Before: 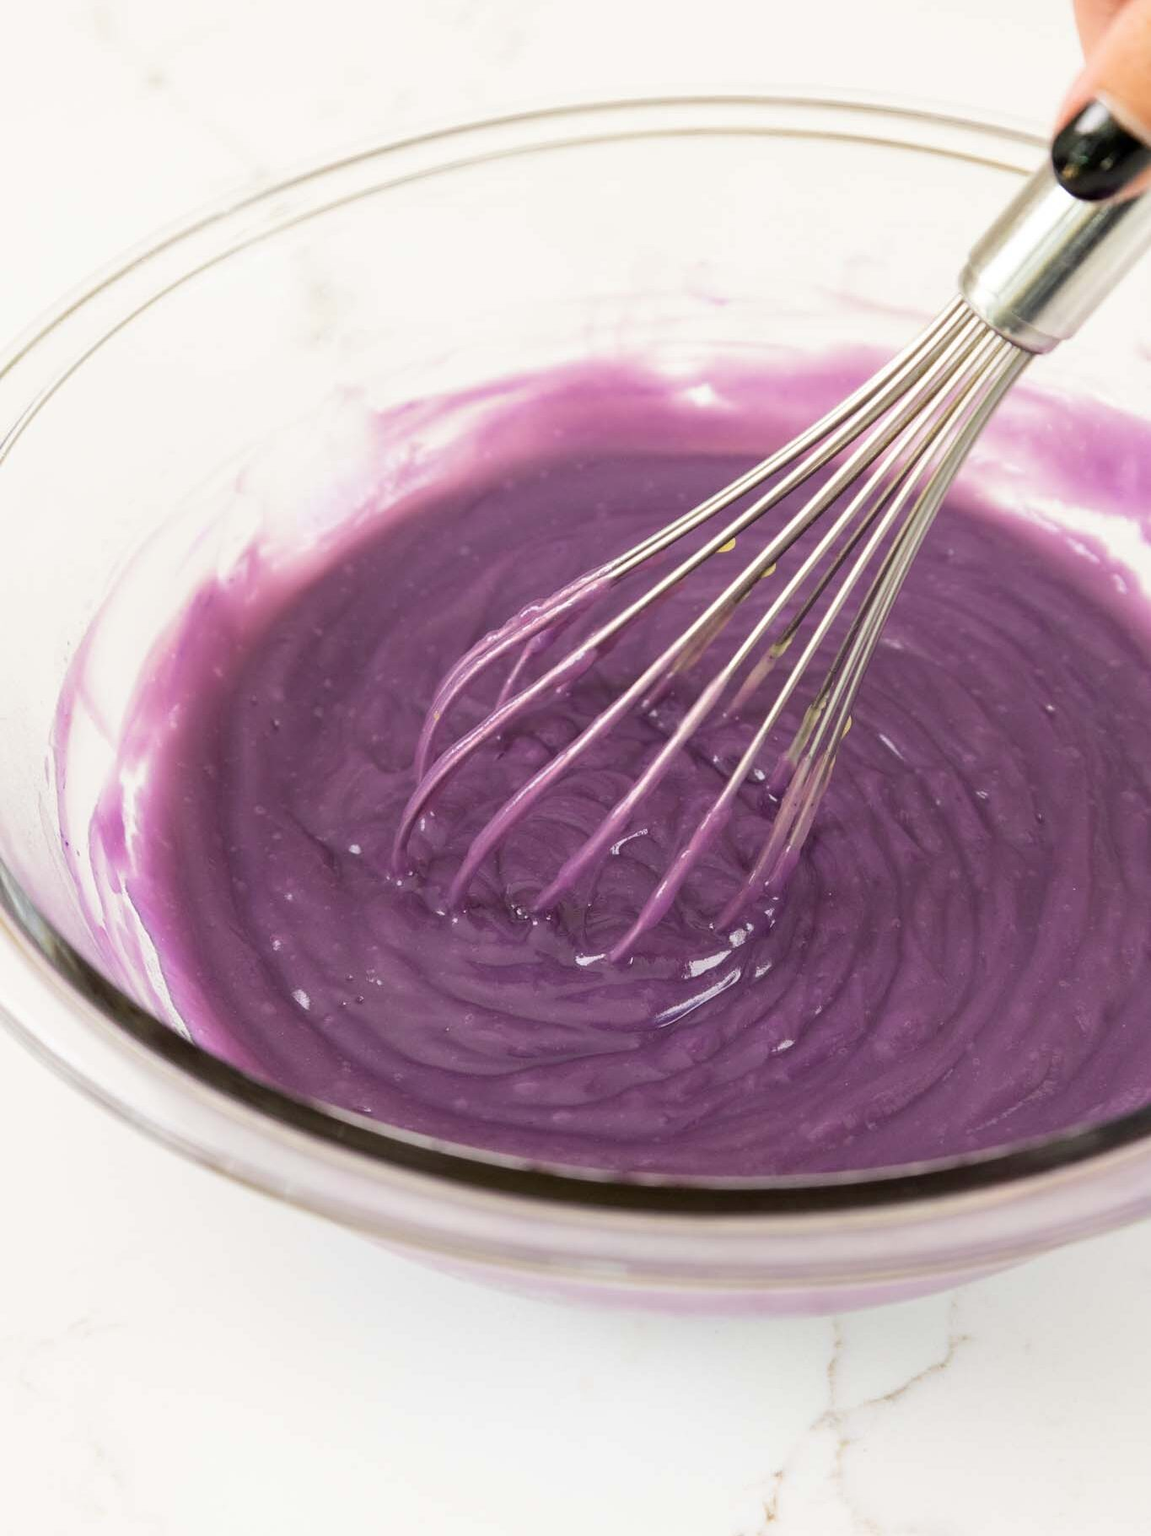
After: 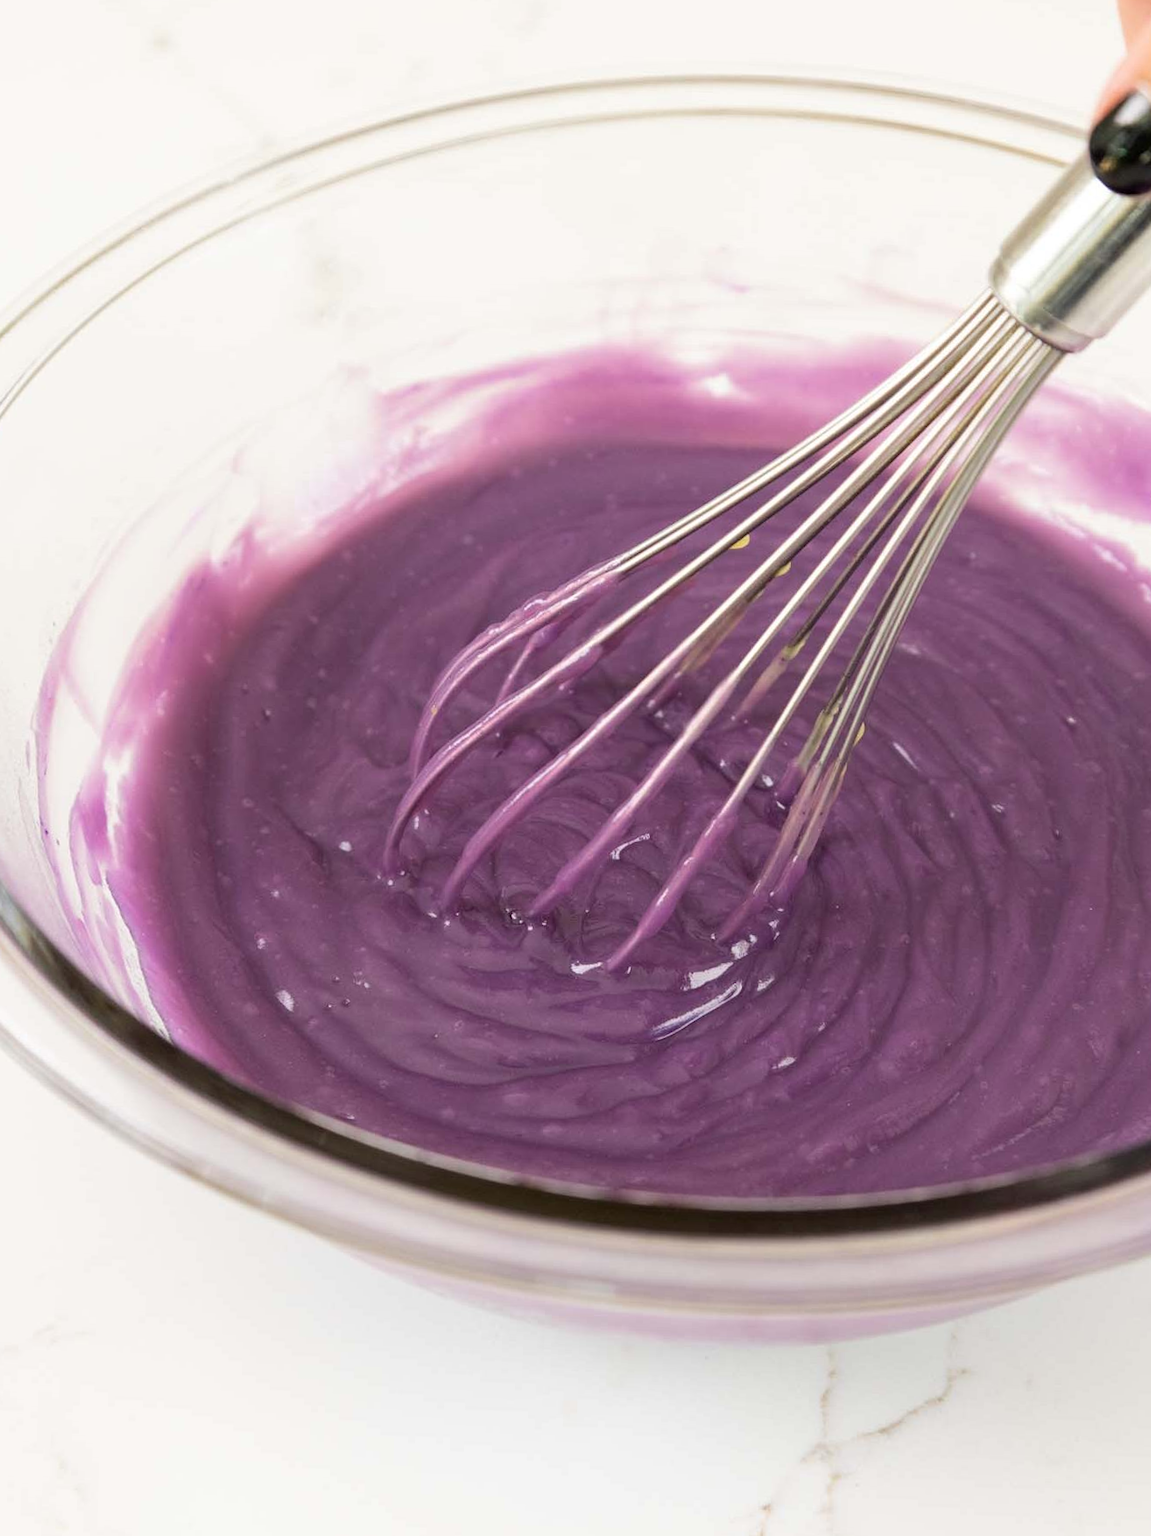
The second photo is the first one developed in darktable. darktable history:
crop and rotate: angle -1.63°
